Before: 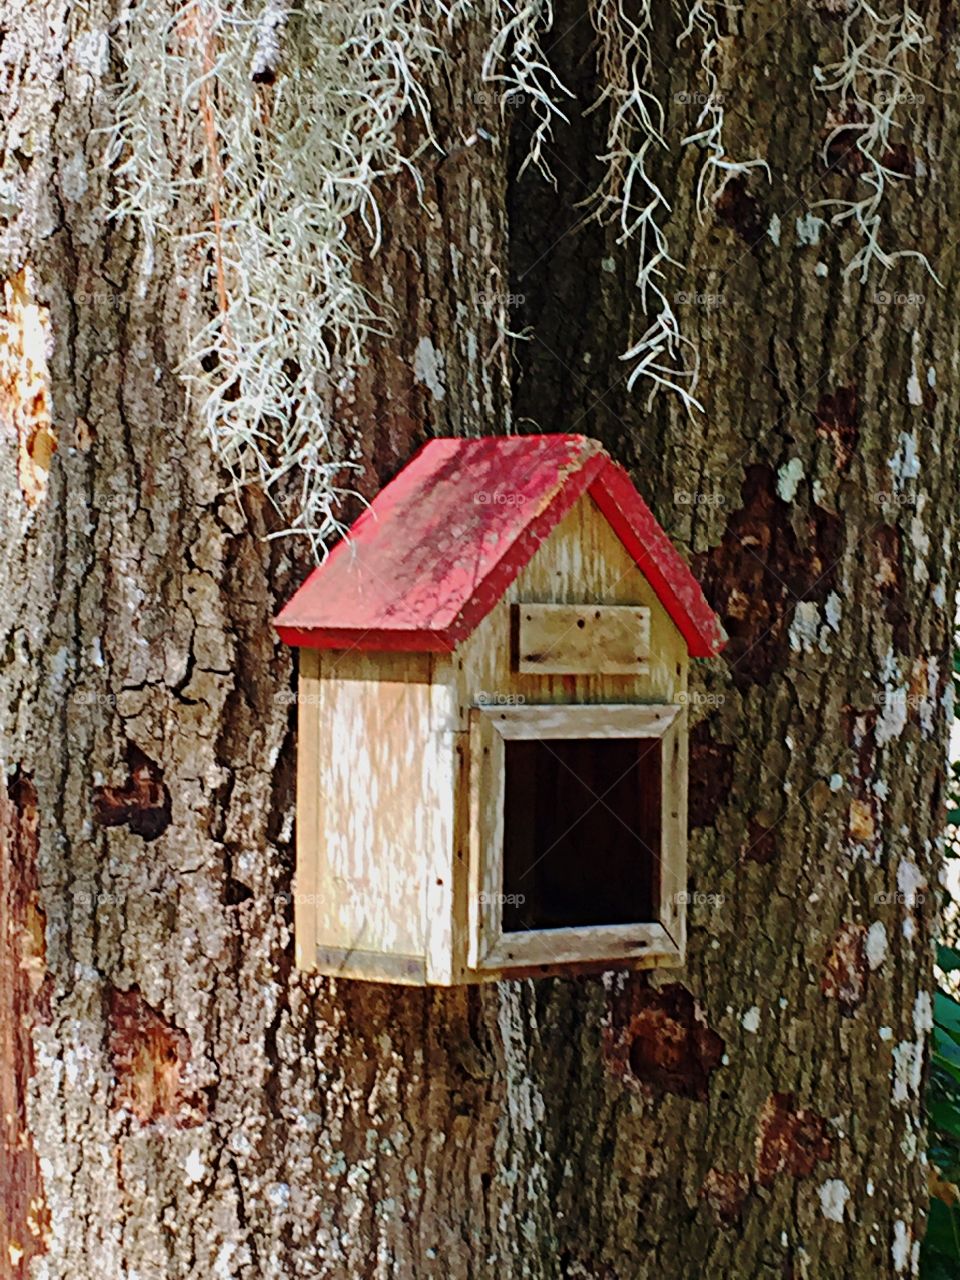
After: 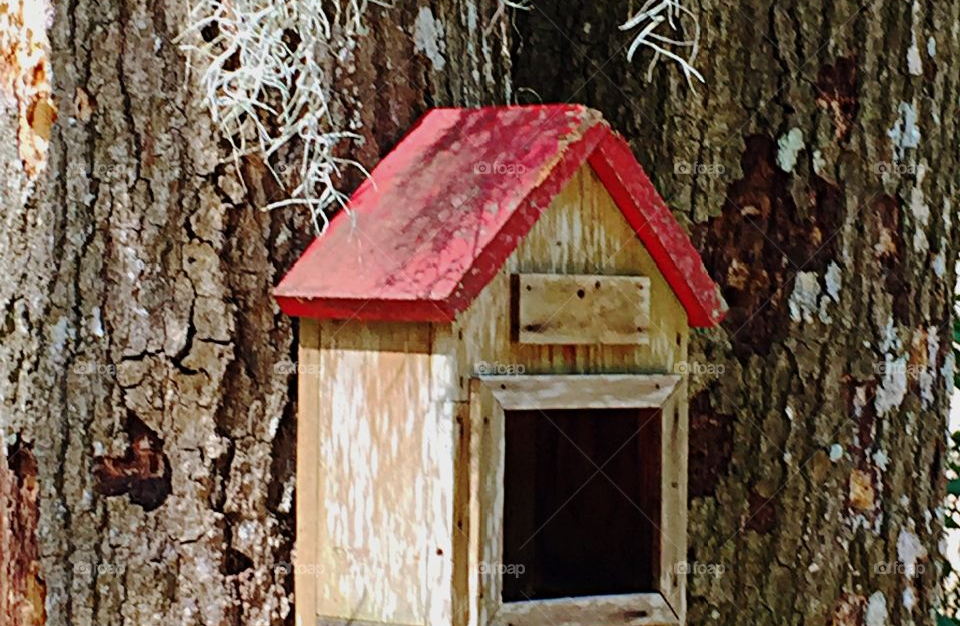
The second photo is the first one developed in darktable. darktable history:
crop and rotate: top 25.832%, bottom 25.234%
